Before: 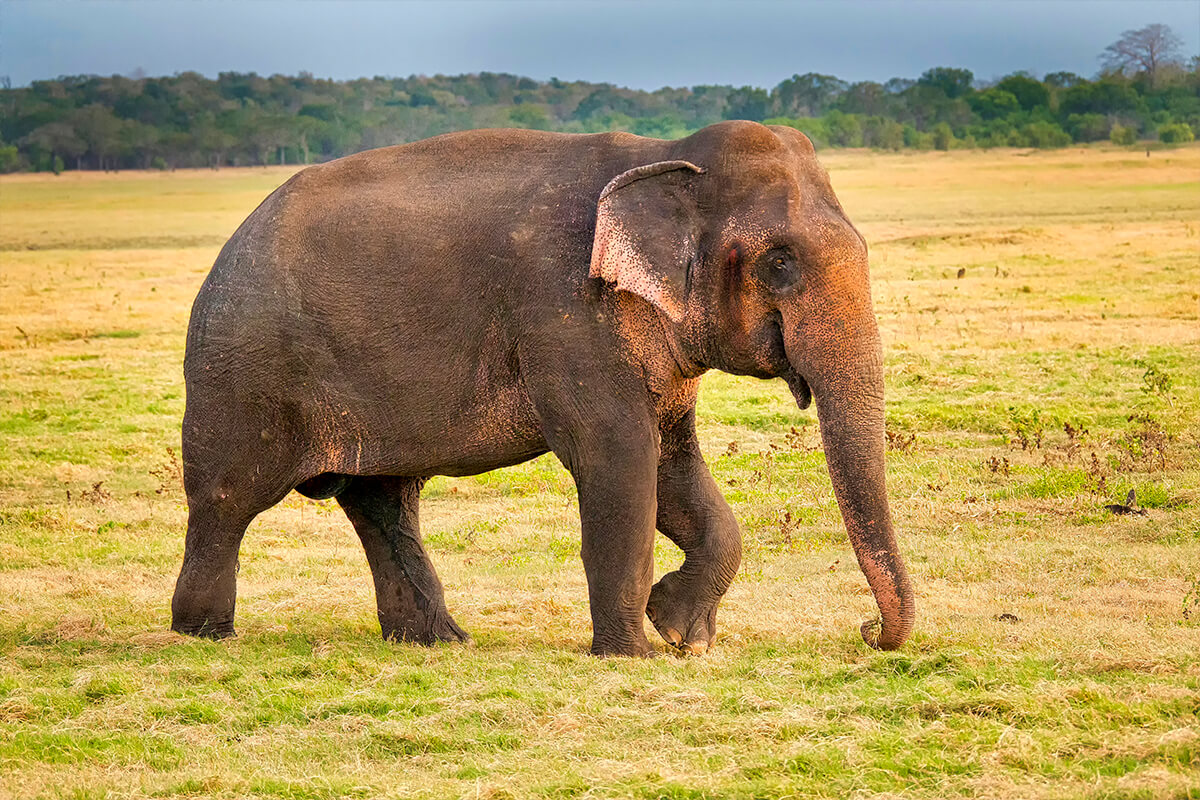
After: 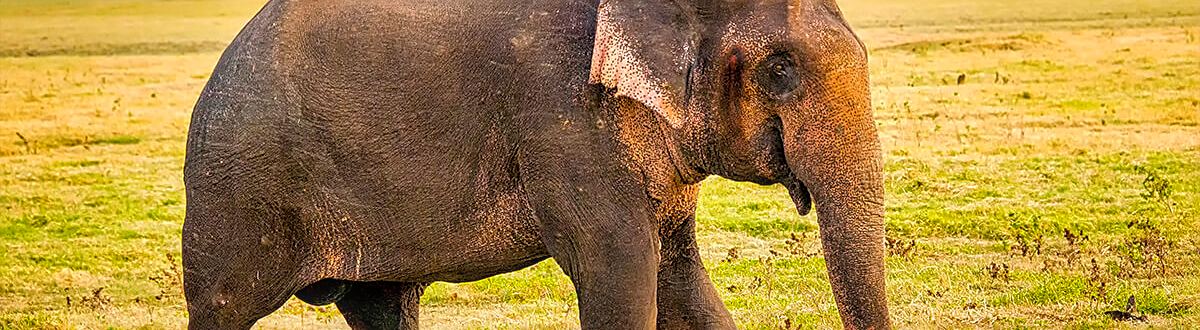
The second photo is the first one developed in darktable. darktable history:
sharpen: on, module defaults
color balance rgb: perceptual saturation grading › global saturation 29.95%, global vibrance 9.757%
crop and rotate: top 24.309%, bottom 34.396%
local contrast: on, module defaults
color correction: highlights b* 0.045, saturation 0.848
